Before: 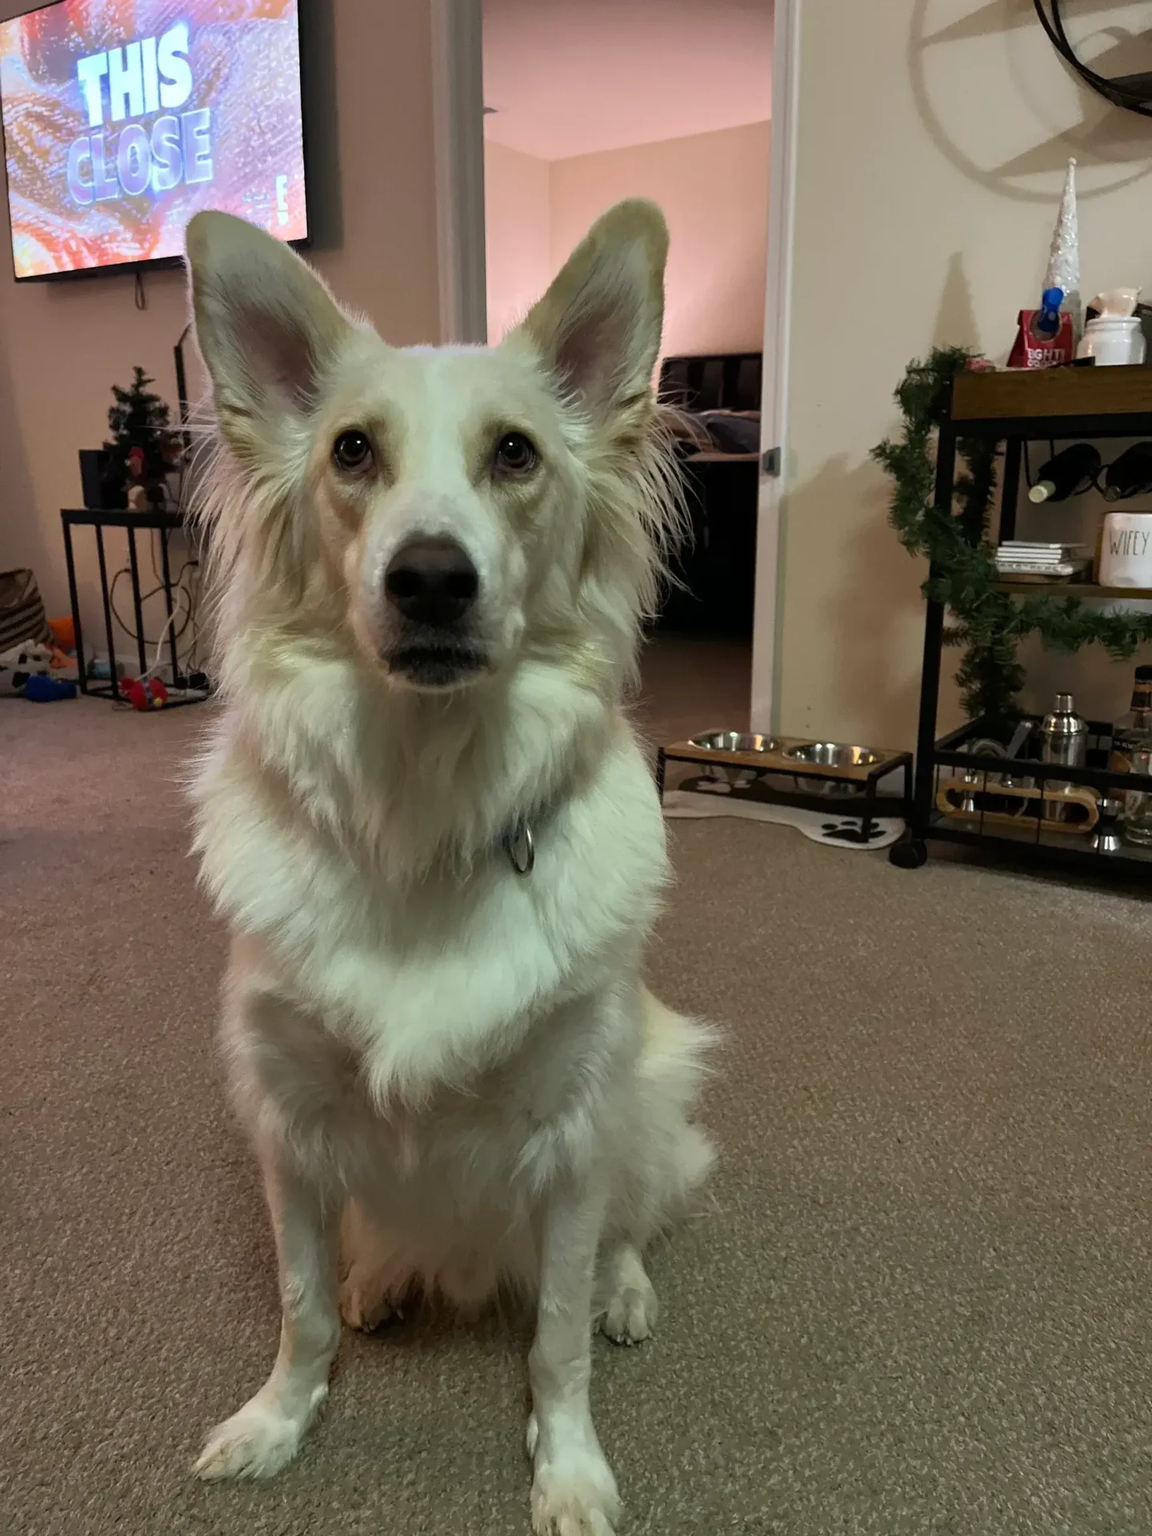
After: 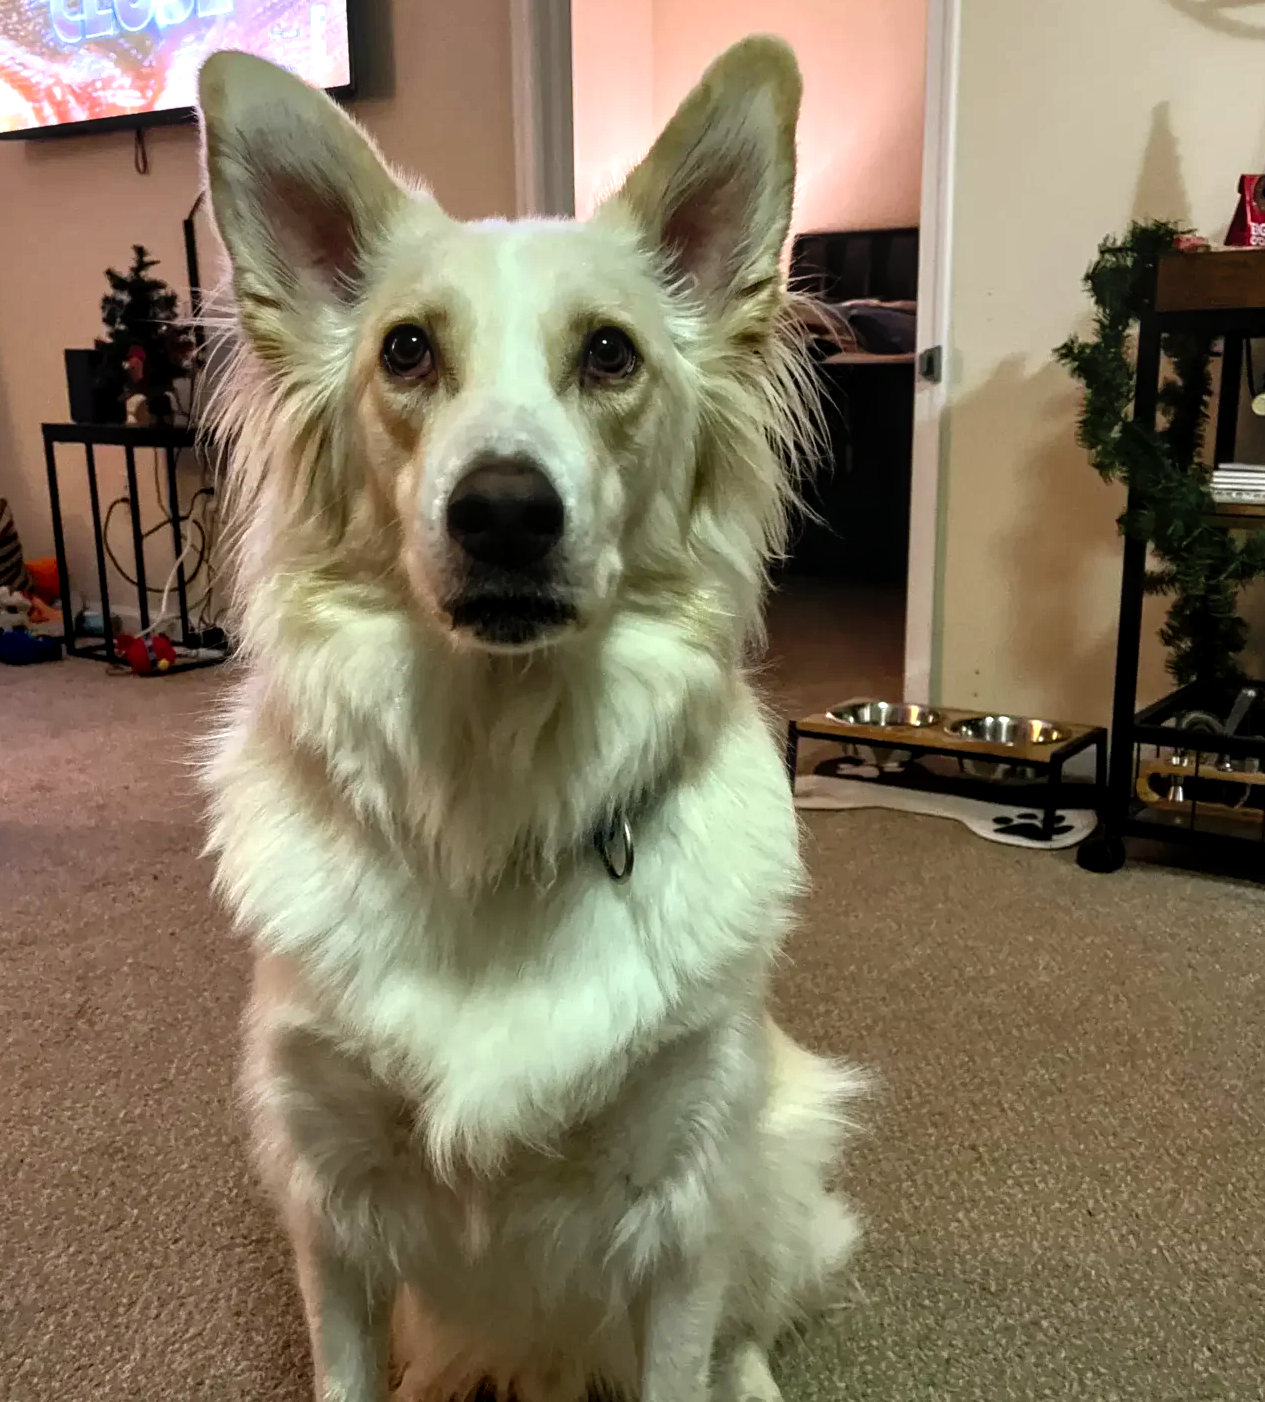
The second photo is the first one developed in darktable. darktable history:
exposure: exposure 0.63 EV, compensate exposure bias true, compensate highlight preservation false
local contrast: on, module defaults
crop and rotate: left 2.368%, top 11.101%, right 9.76%, bottom 15.858%
tone curve: curves: ch0 [(0, 0) (0.003, 0.001) (0.011, 0.004) (0.025, 0.011) (0.044, 0.021) (0.069, 0.028) (0.1, 0.036) (0.136, 0.051) (0.177, 0.085) (0.224, 0.127) (0.277, 0.193) (0.335, 0.266) (0.399, 0.338) (0.468, 0.419) (0.543, 0.504) (0.623, 0.593) (0.709, 0.689) (0.801, 0.784) (0.898, 0.888) (1, 1)], preserve colors none
